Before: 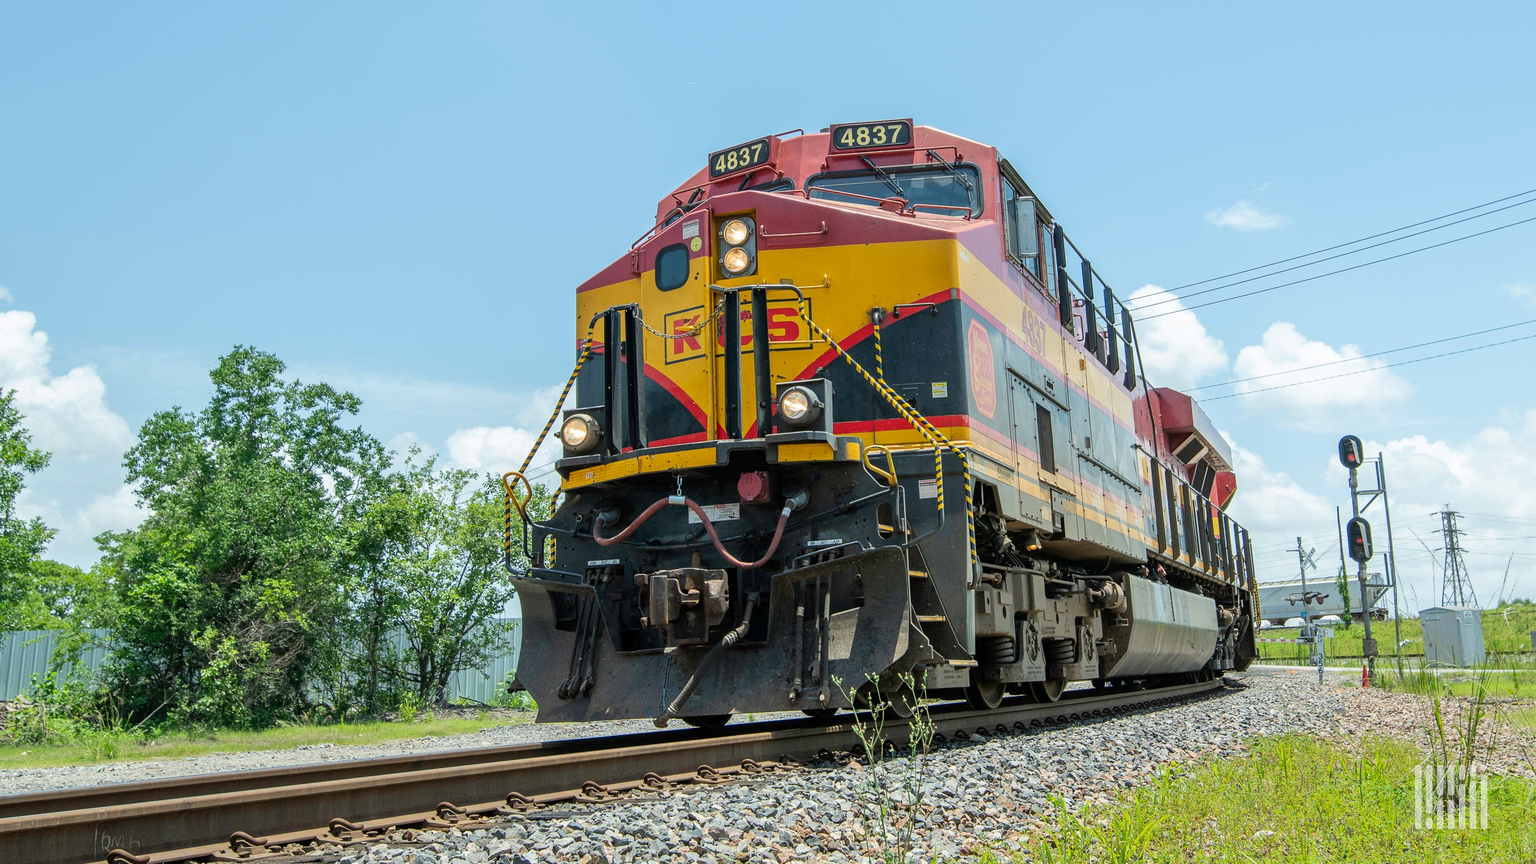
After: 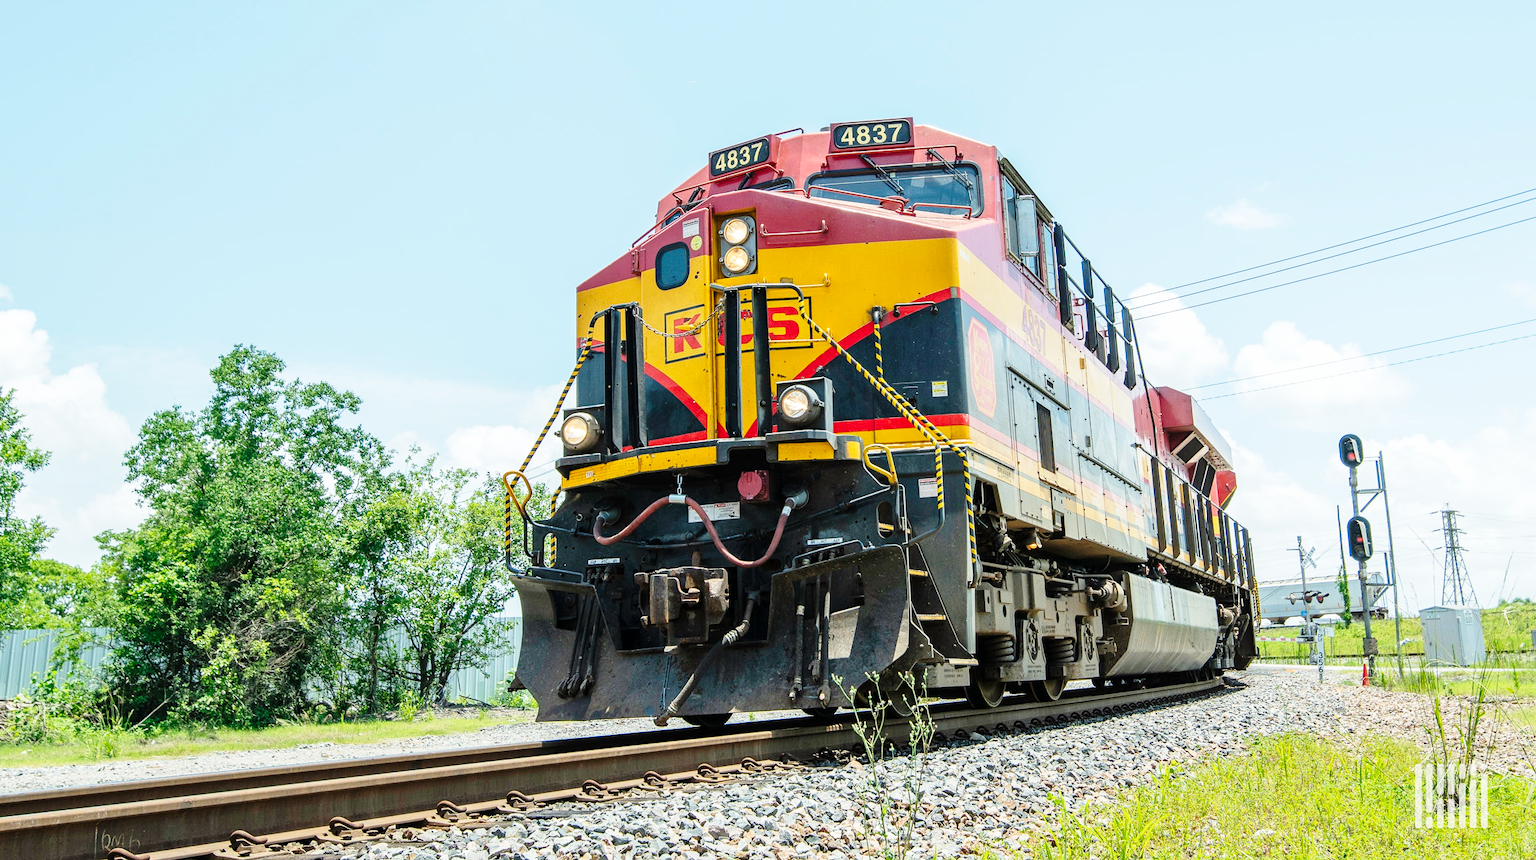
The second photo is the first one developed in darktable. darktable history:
crop: top 0.215%, bottom 0.206%
base curve: curves: ch0 [(0, 0) (0.028, 0.03) (0.121, 0.232) (0.46, 0.748) (0.859, 0.968) (1, 1)], preserve colors none
